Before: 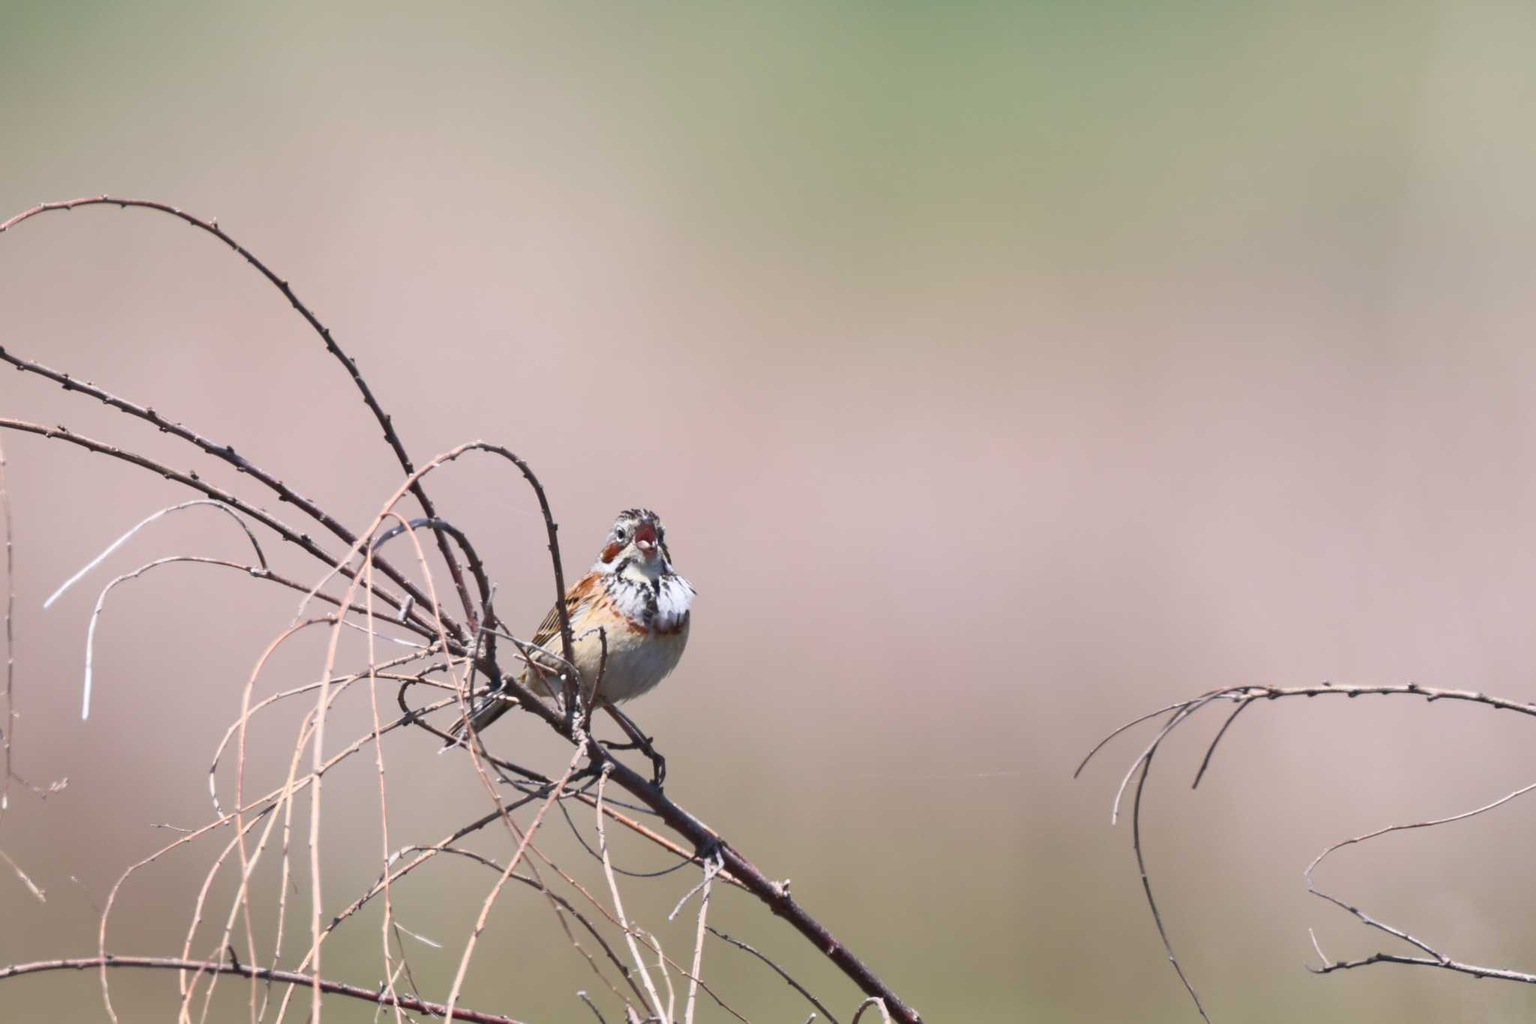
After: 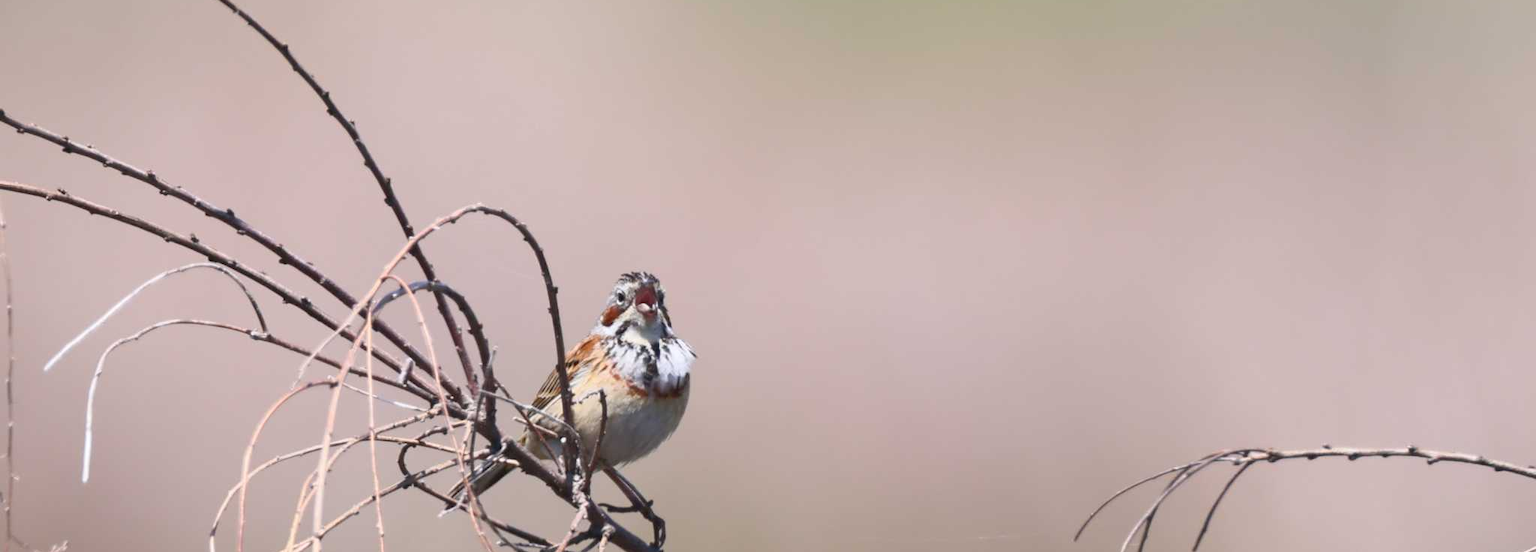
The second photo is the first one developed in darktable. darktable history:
crop and rotate: top 23.153%, bottom 22.814%
